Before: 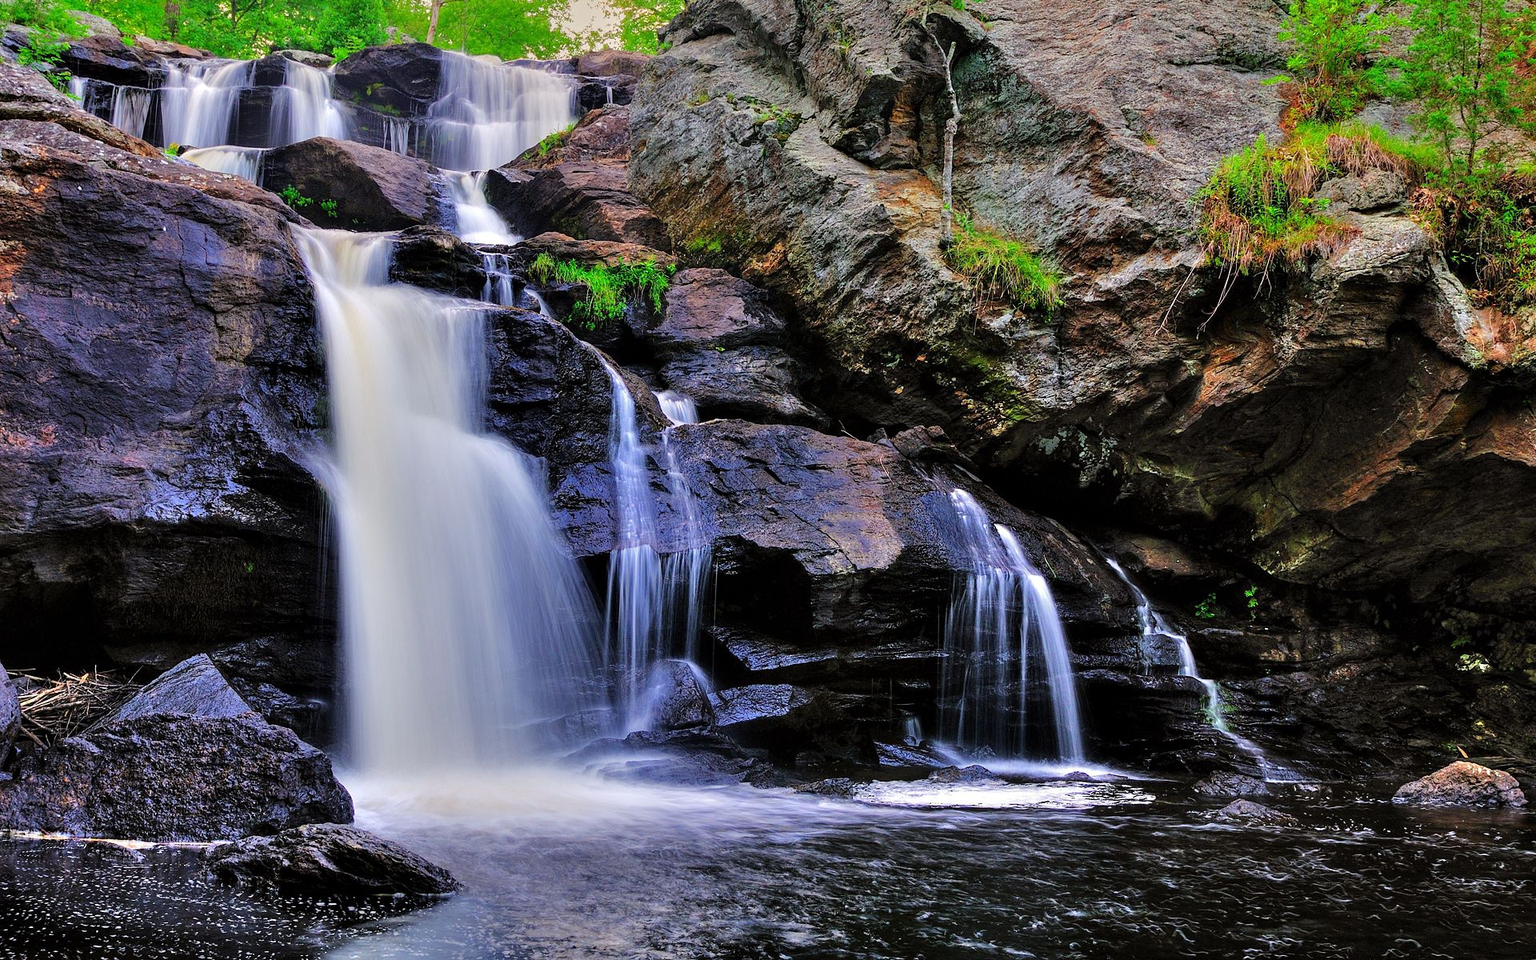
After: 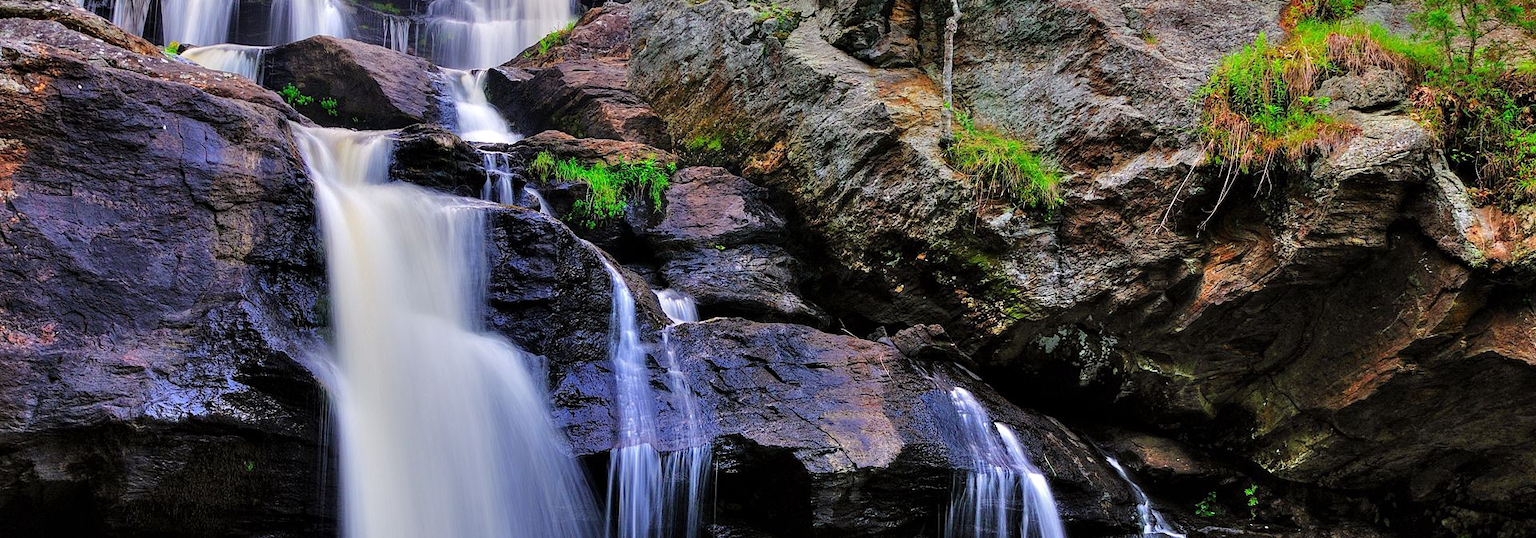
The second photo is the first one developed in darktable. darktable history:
tone equalizer: on, module defaults
crop and rotate: top 10.605%, bottom 33.274%
